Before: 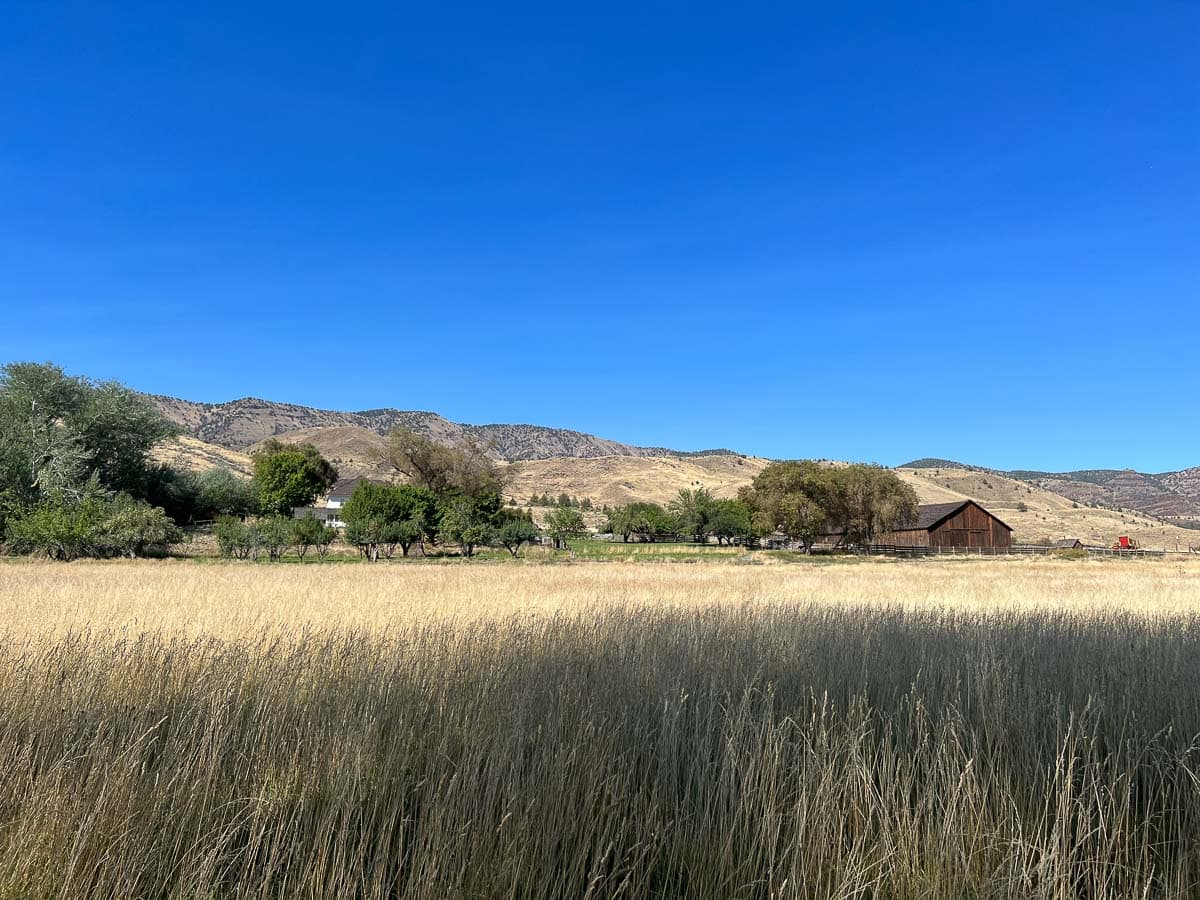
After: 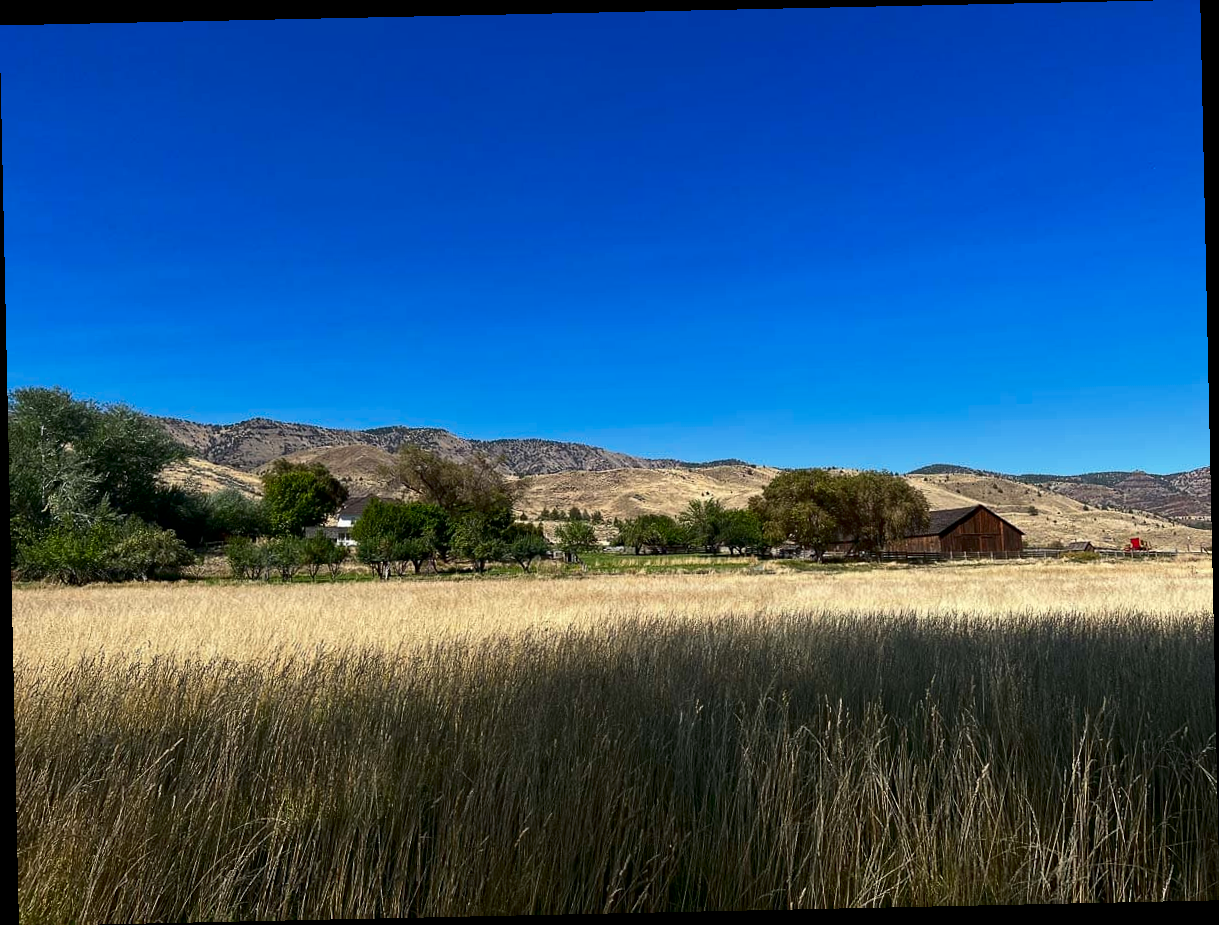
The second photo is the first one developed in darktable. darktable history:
rotate and perspective: rotation -1.24°, automatic cropping off
contrast brightness saturation: contrast 0.1, brightness -0.26, saturation 0.14
